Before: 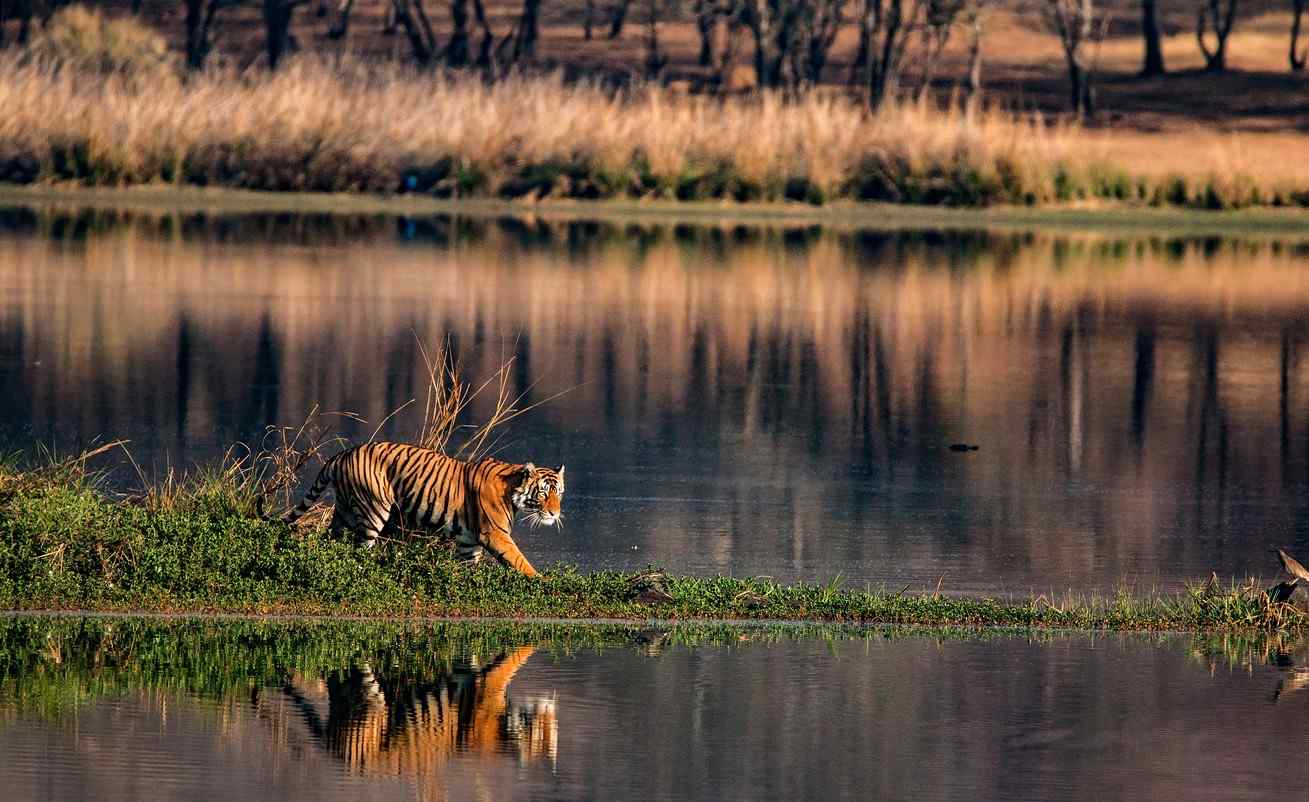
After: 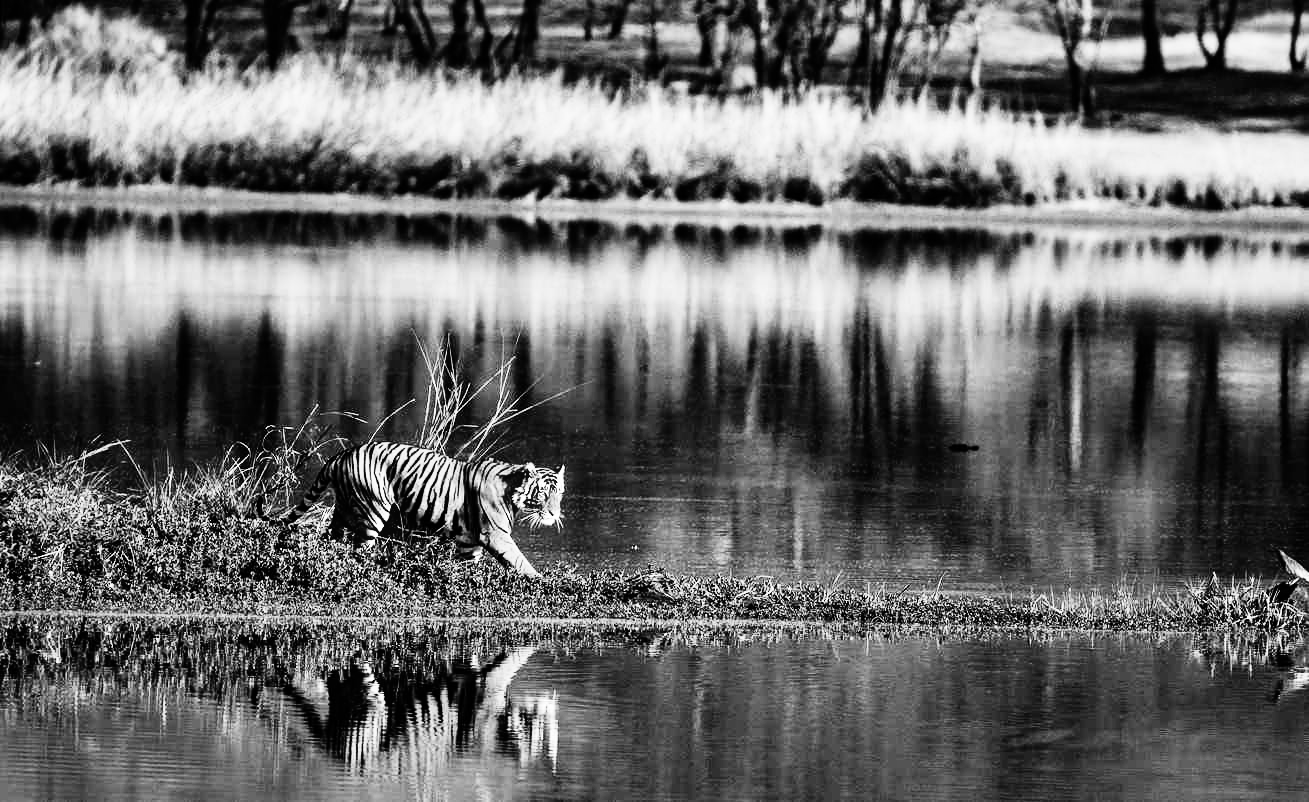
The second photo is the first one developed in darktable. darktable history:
rgb curve: curves: ch0 [(0, 0) (0.21, 0.15) (0.24, 0.21) (0.5, 0.75) (0.75, 0.96) (0.89, 0.99) (1, 1)]; ch1 [(0, 0.02) (0.21, 0.13) (0.25, 0.2) (0.5, 0.67) (0.75, 0.9) (0.89, 0.97) (1, 1)]; ch2 [(0, 0.02) (0.21, 0.13) (0.25, 0.2) (0.5, 0.67) (0.75, 0.9) (0.89, 0.97) (1, 1)], compensate middle gray true
bloom: size 3%, threshold 100%, strength 0%
color contrast: green-magenta contrast 0, blue-yellow contrast 0
